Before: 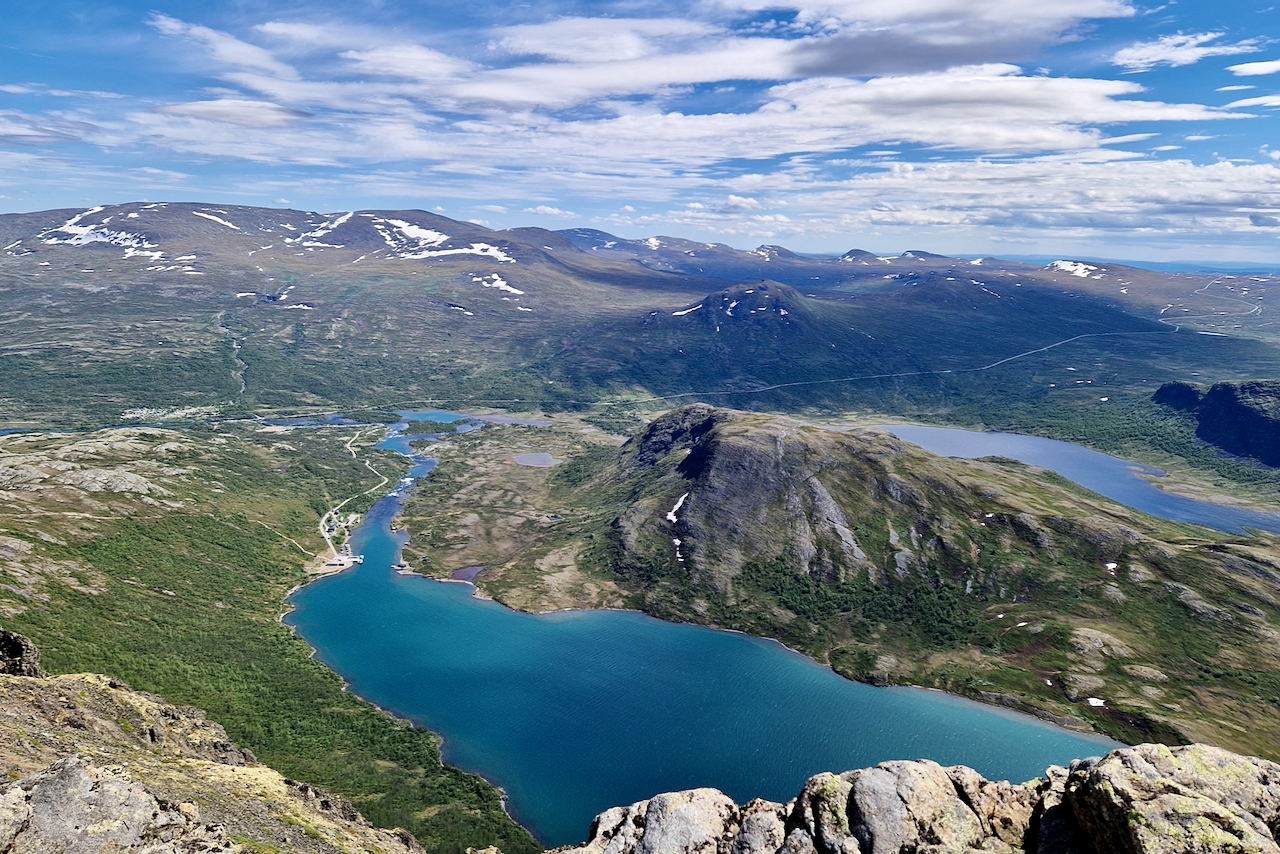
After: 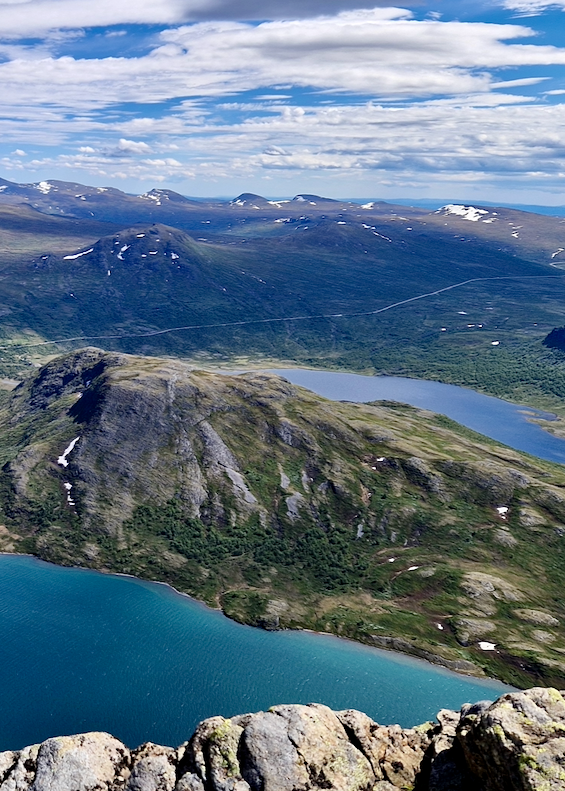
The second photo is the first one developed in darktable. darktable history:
crop: left 47.628%, top 6.643%, right 7.874%
haze removal: compatibility mode true, adaptive false
